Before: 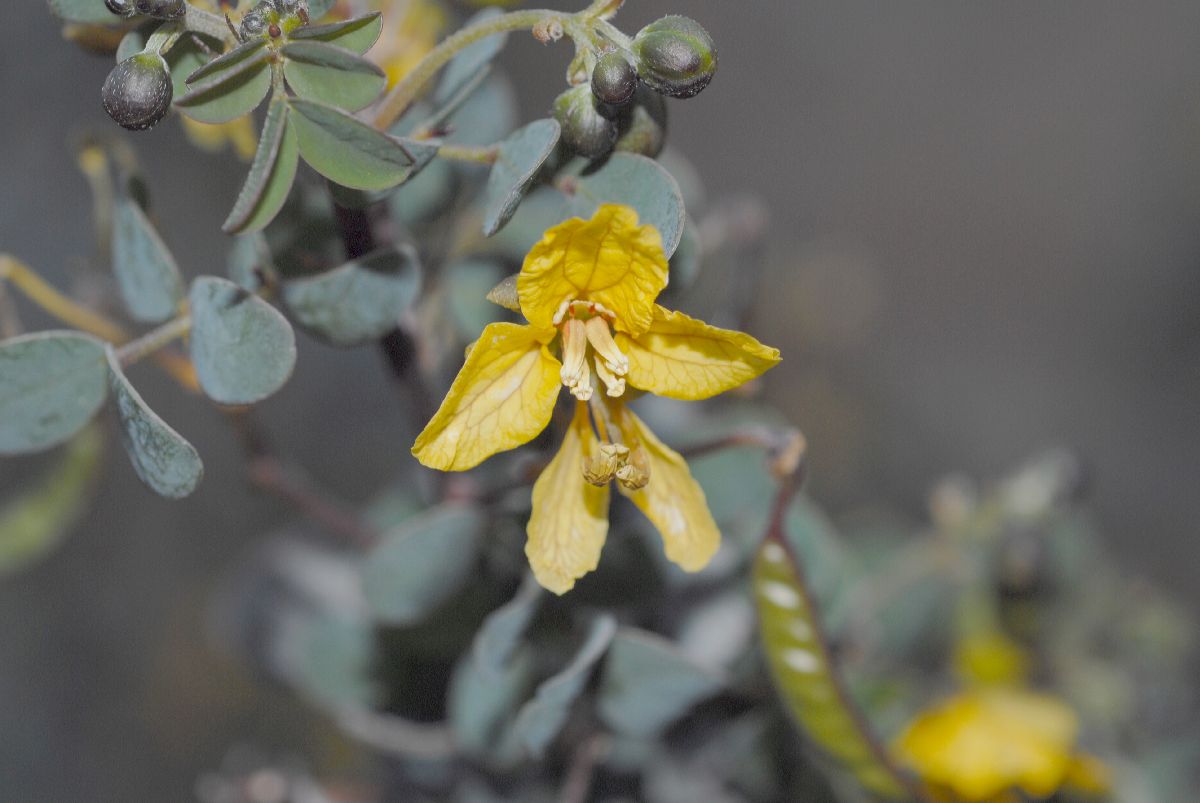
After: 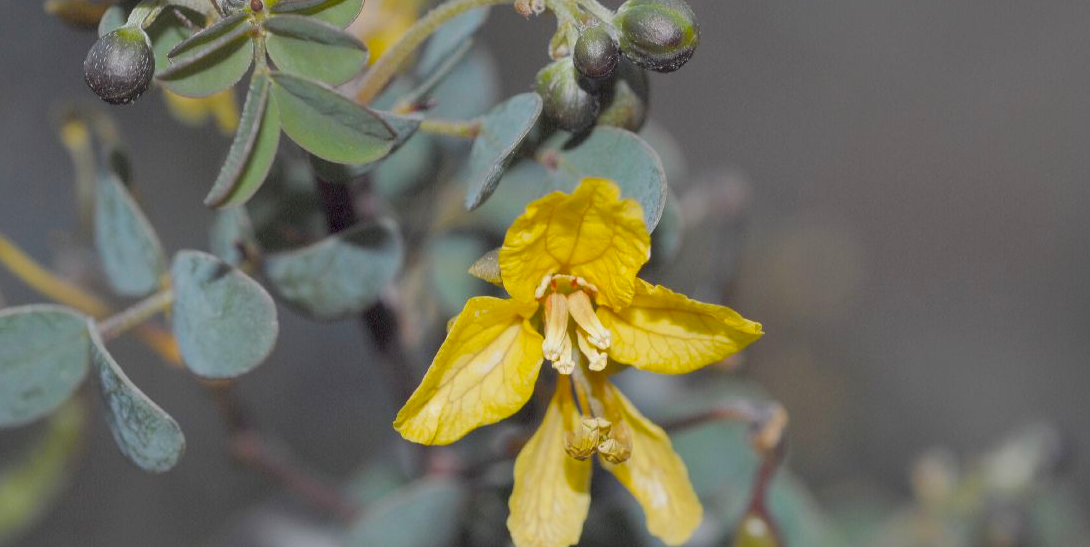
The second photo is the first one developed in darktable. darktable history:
color balance rgb: linear chroma grading › global chroma 9.754%, perceptual saturation grading › global saturation 0.488%, global vibrance 15.18%
crop: left 1.583%, top 3.354%, right 7.553%, bottom 28.508%
